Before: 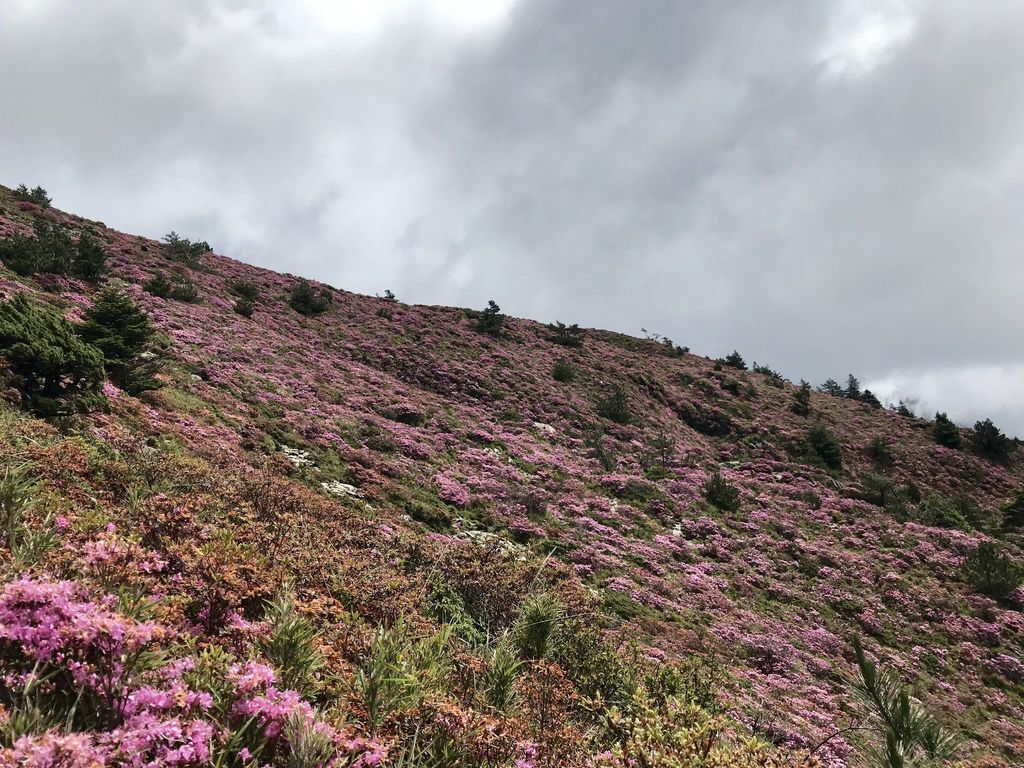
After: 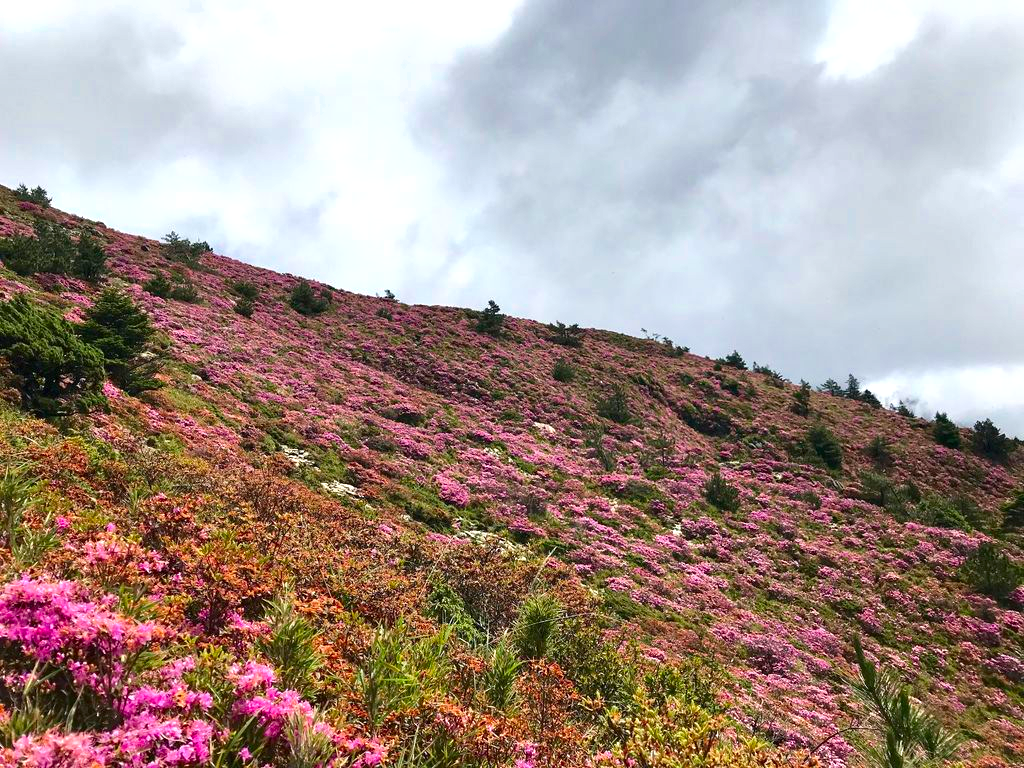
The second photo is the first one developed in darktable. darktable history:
shadows and highlights: shadows -87.47, highlights -36.24, soften with gaussian
exposure: exposure 0.602 EV, compensate highlight preservation false
color zones: curves: ch0 [(0, 0.425) (0.143, 0.422) (0.286, 0.42) (0.429, 0.419) (0.571, 0.419) (0.714, 0.42) (0.857, 0.422) (1, 0.425)]; ch1 [(0, 0.666) (0.143, 0.669) (0.286, 0.671) (0.429, 0.67) (0.571, 0.67) (0.714, 0.67) (0.857, 0.67) (1, 0.666)]
levels: white 99.94%
